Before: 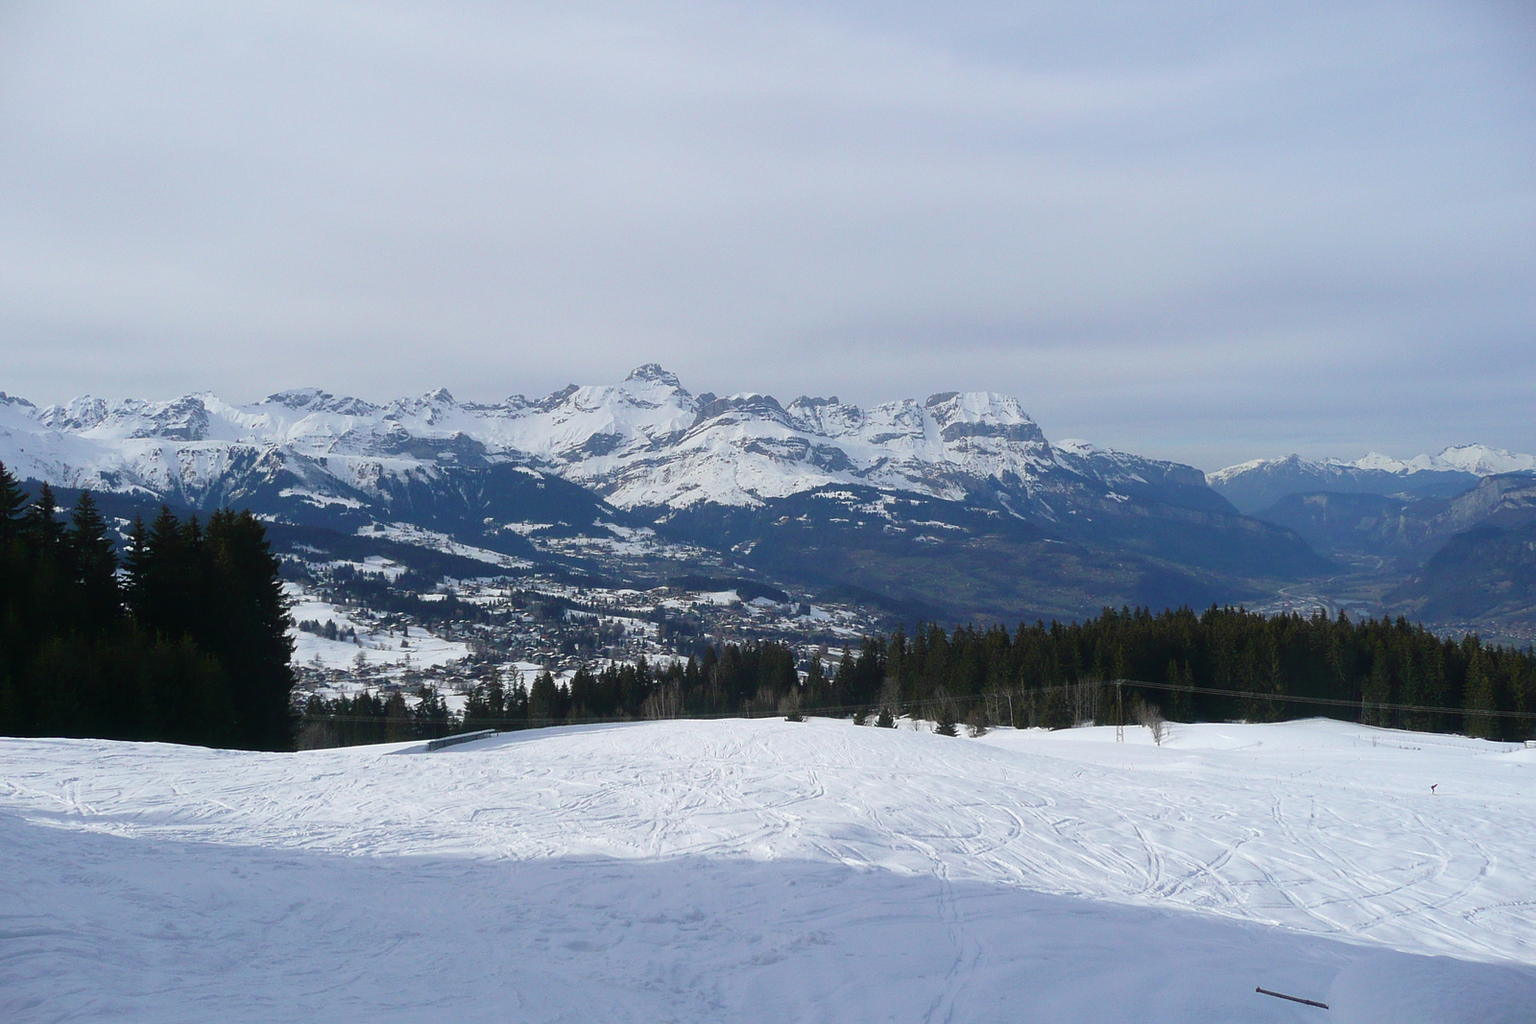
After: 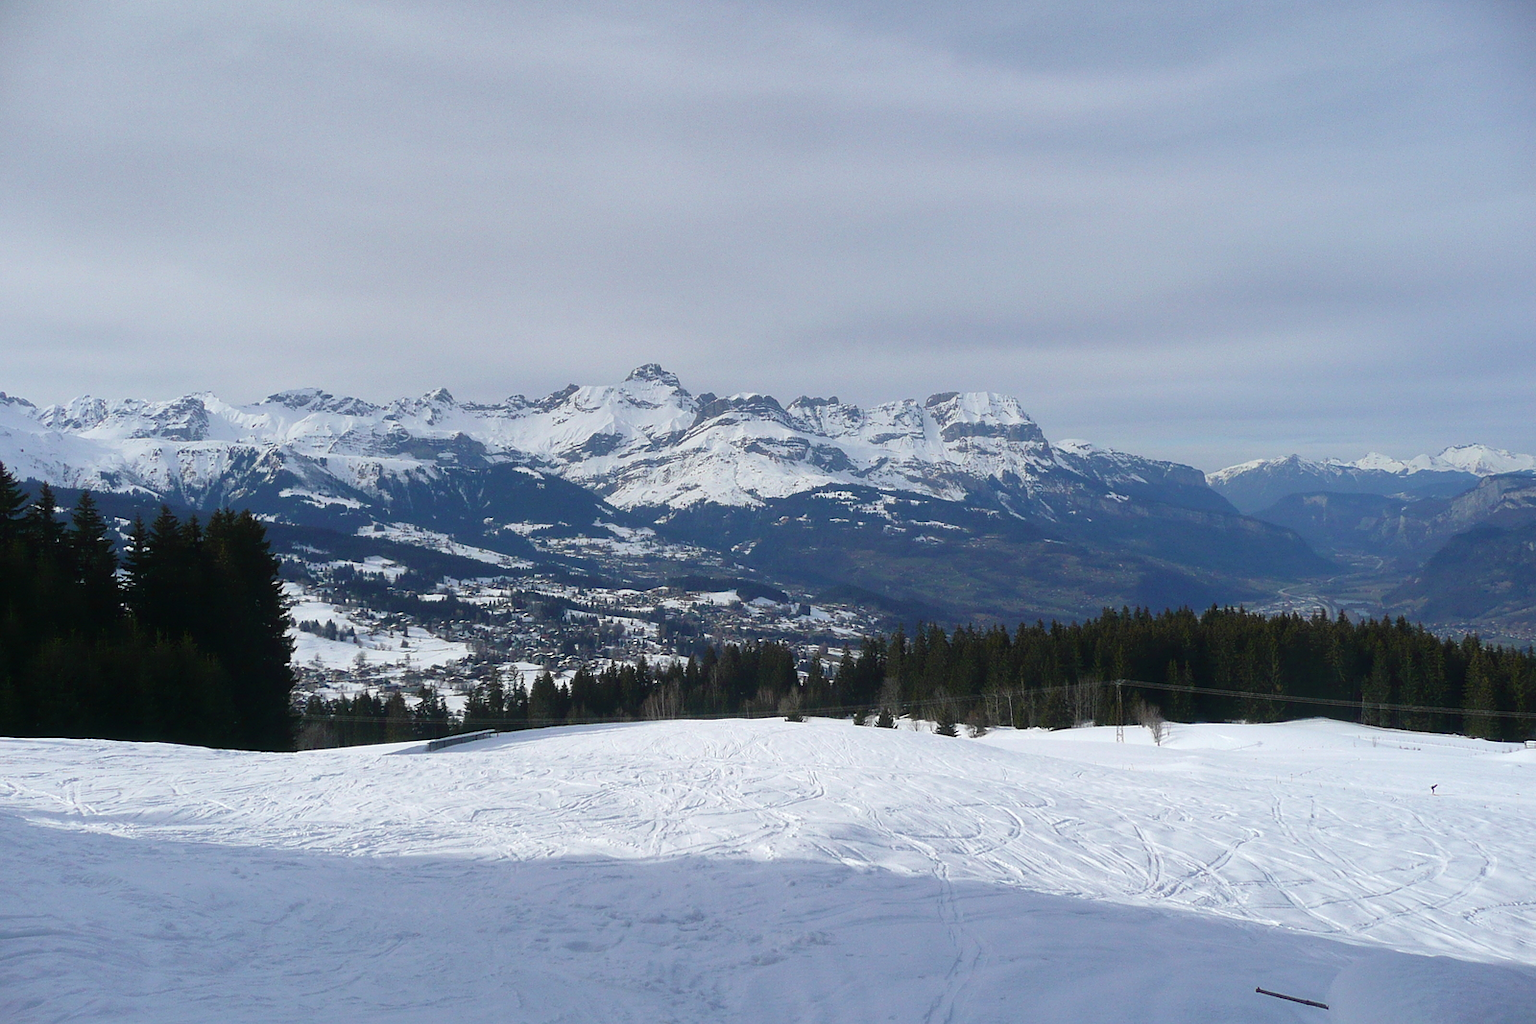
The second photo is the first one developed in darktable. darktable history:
shadows and highlights: radius 170.27, shadows 26.72, white point adjustment 3.13, highlights -68.2, soften with gaussian
exposure: exposure -0.001 EV, compensate highlight preservation false
